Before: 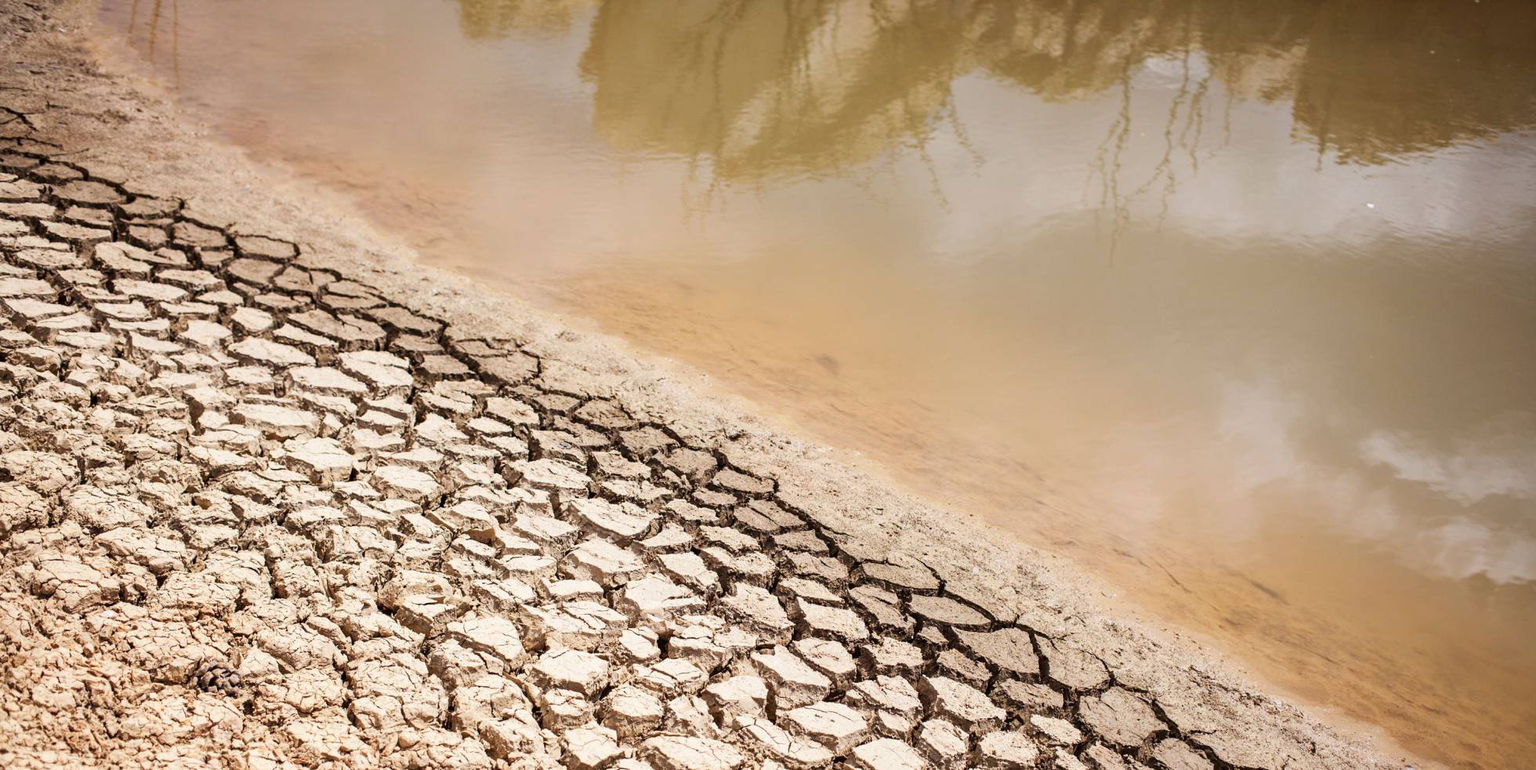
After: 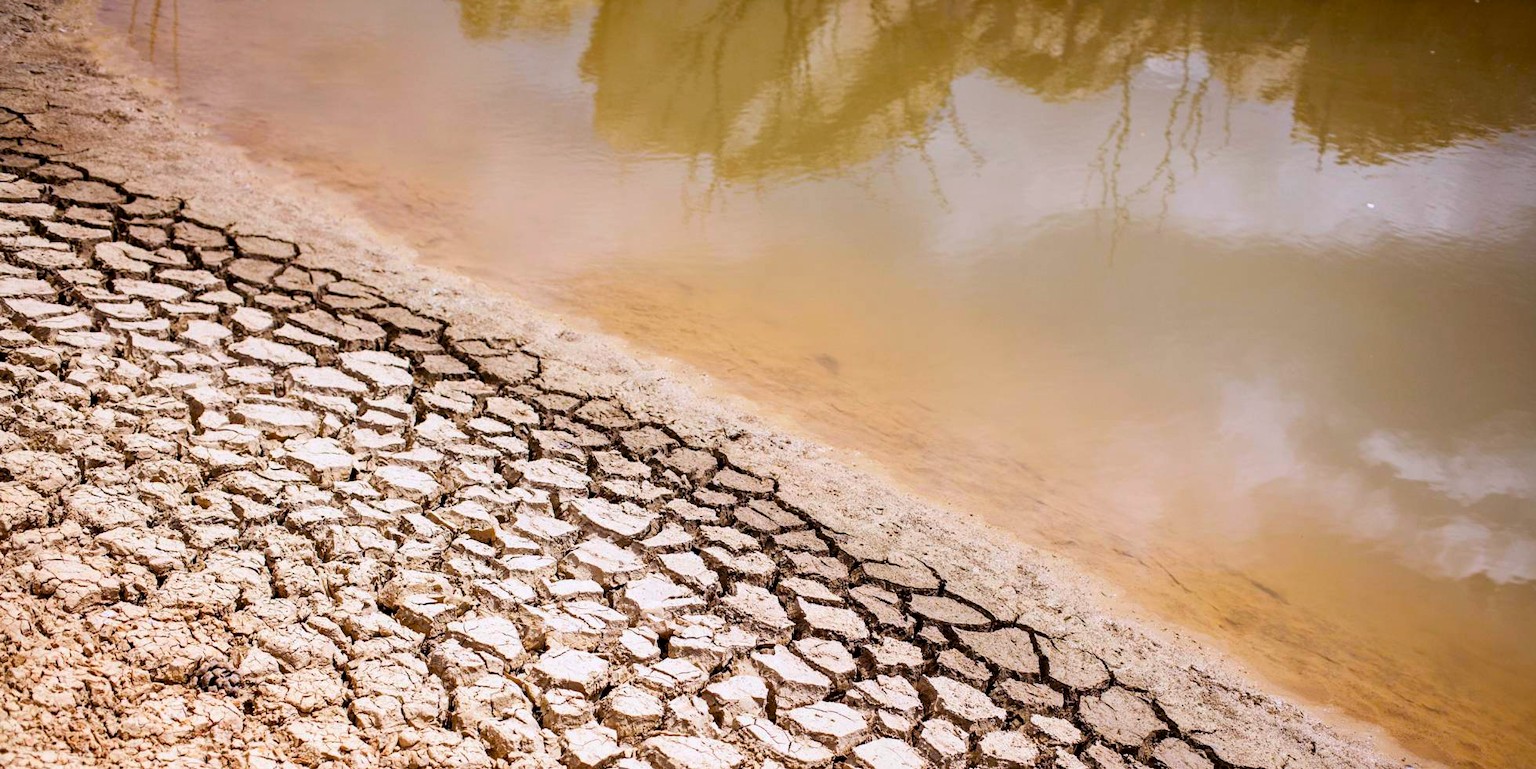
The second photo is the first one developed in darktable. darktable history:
exposure: black level correction 0.007, compensate highlight preservation false
color balance rgb: perceptual saturation grading › global saturation 25.129%, global vibrance 22.216%
color calibration: illuminant as shot in camera, x 0.358, y 0.373, temperature 4628.91 K
